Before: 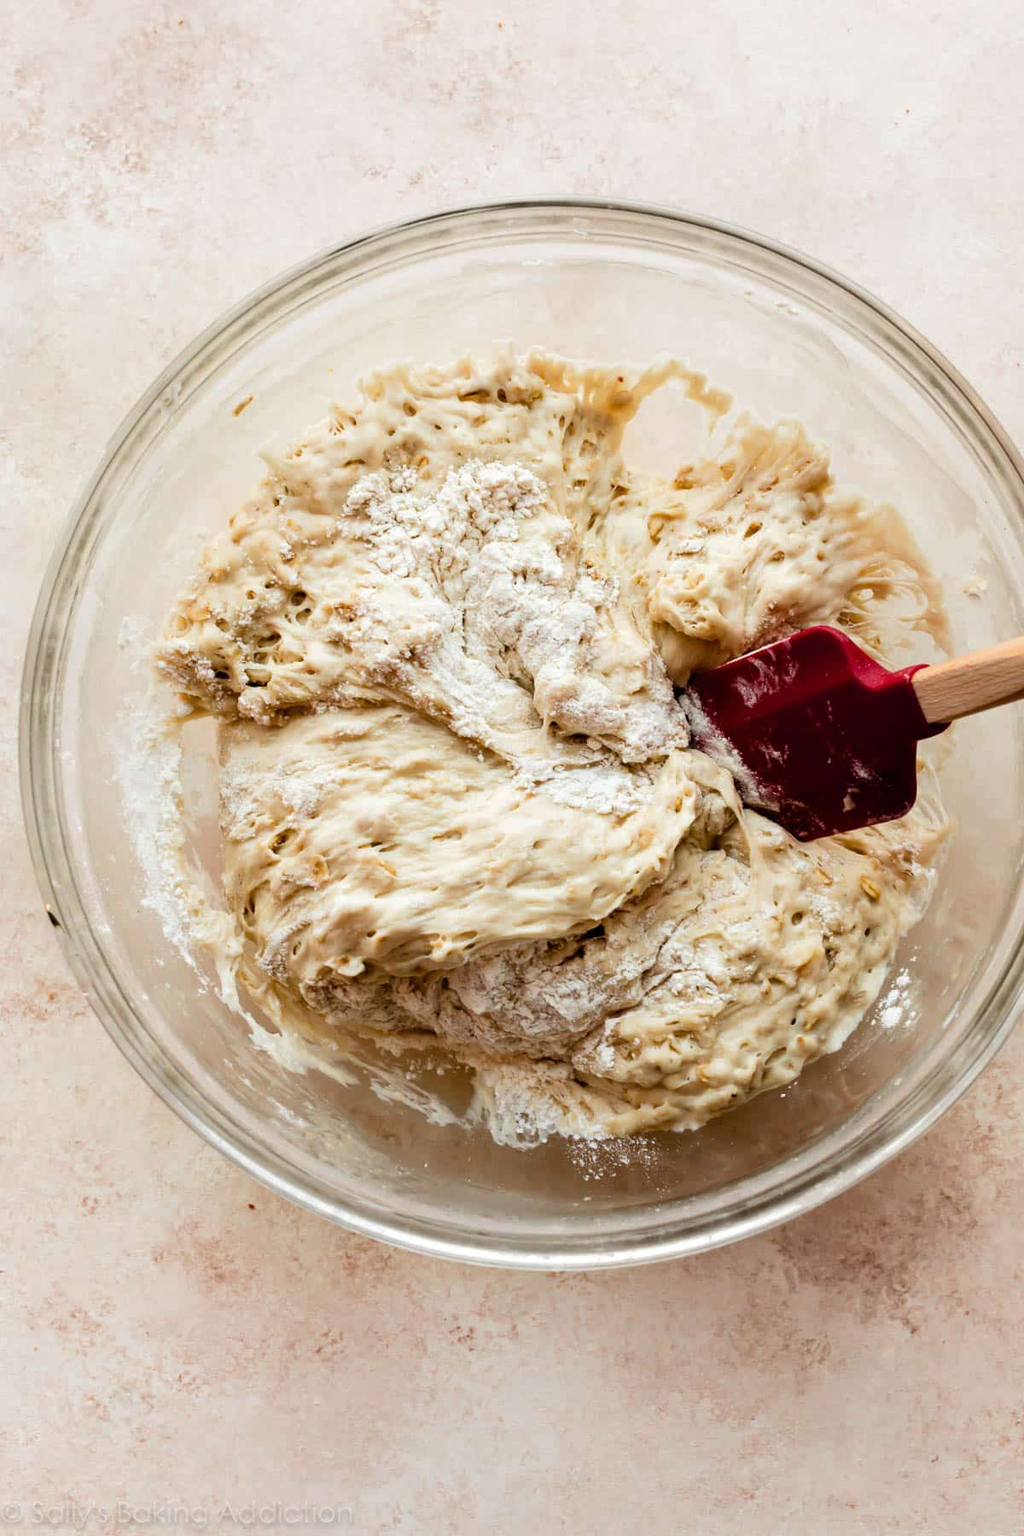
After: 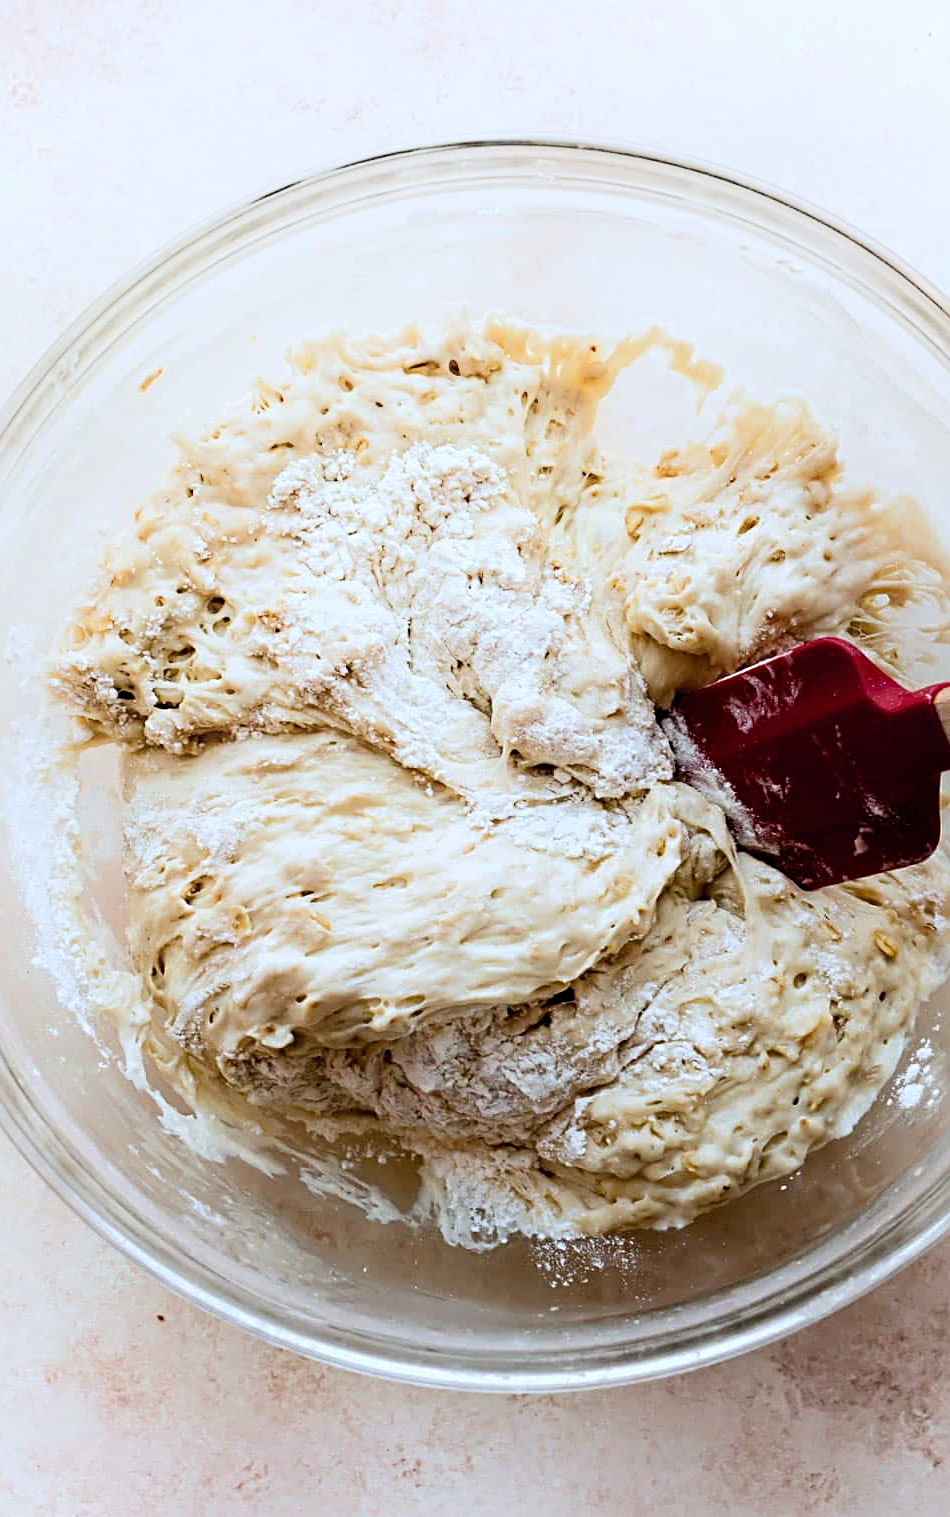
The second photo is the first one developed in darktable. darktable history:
tone equalizer: on, module defaults
crop: left 11.225%, top 5.381%, right 9.565%, bottom 10.314%
exposure: exposure -0.116 EV, compensate exposure bias true, compensate highlight preservation false
shadows and highlights: shadows -40.15, highlights 62.88, soften with gaussian
white balance: red 0.931, blue 1.11
sharpen: radius 3.119
